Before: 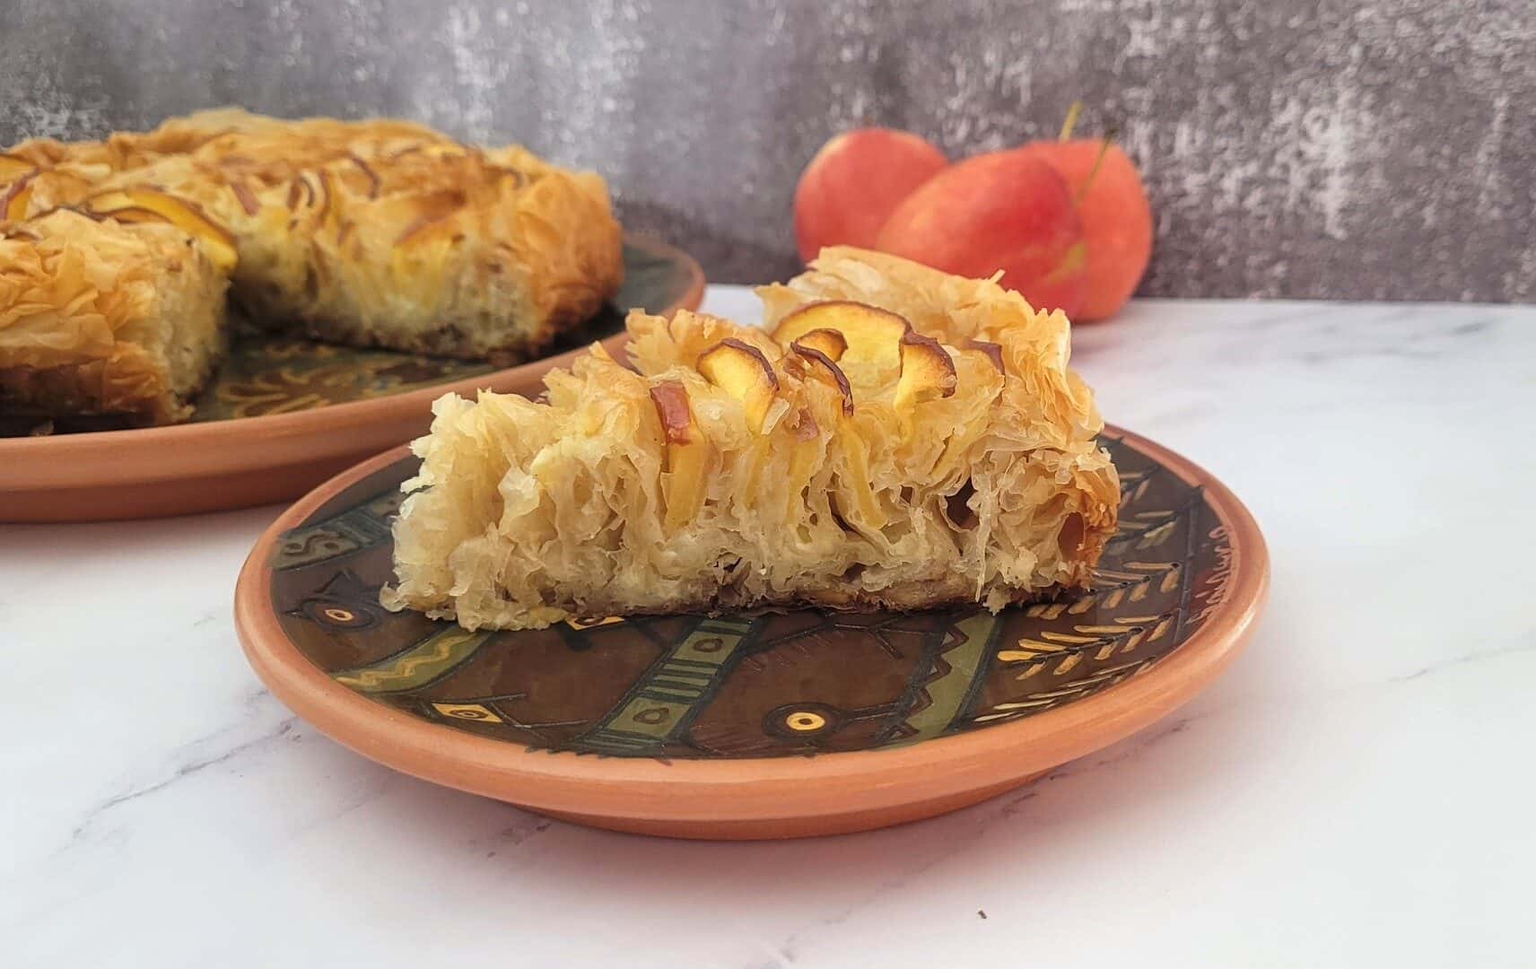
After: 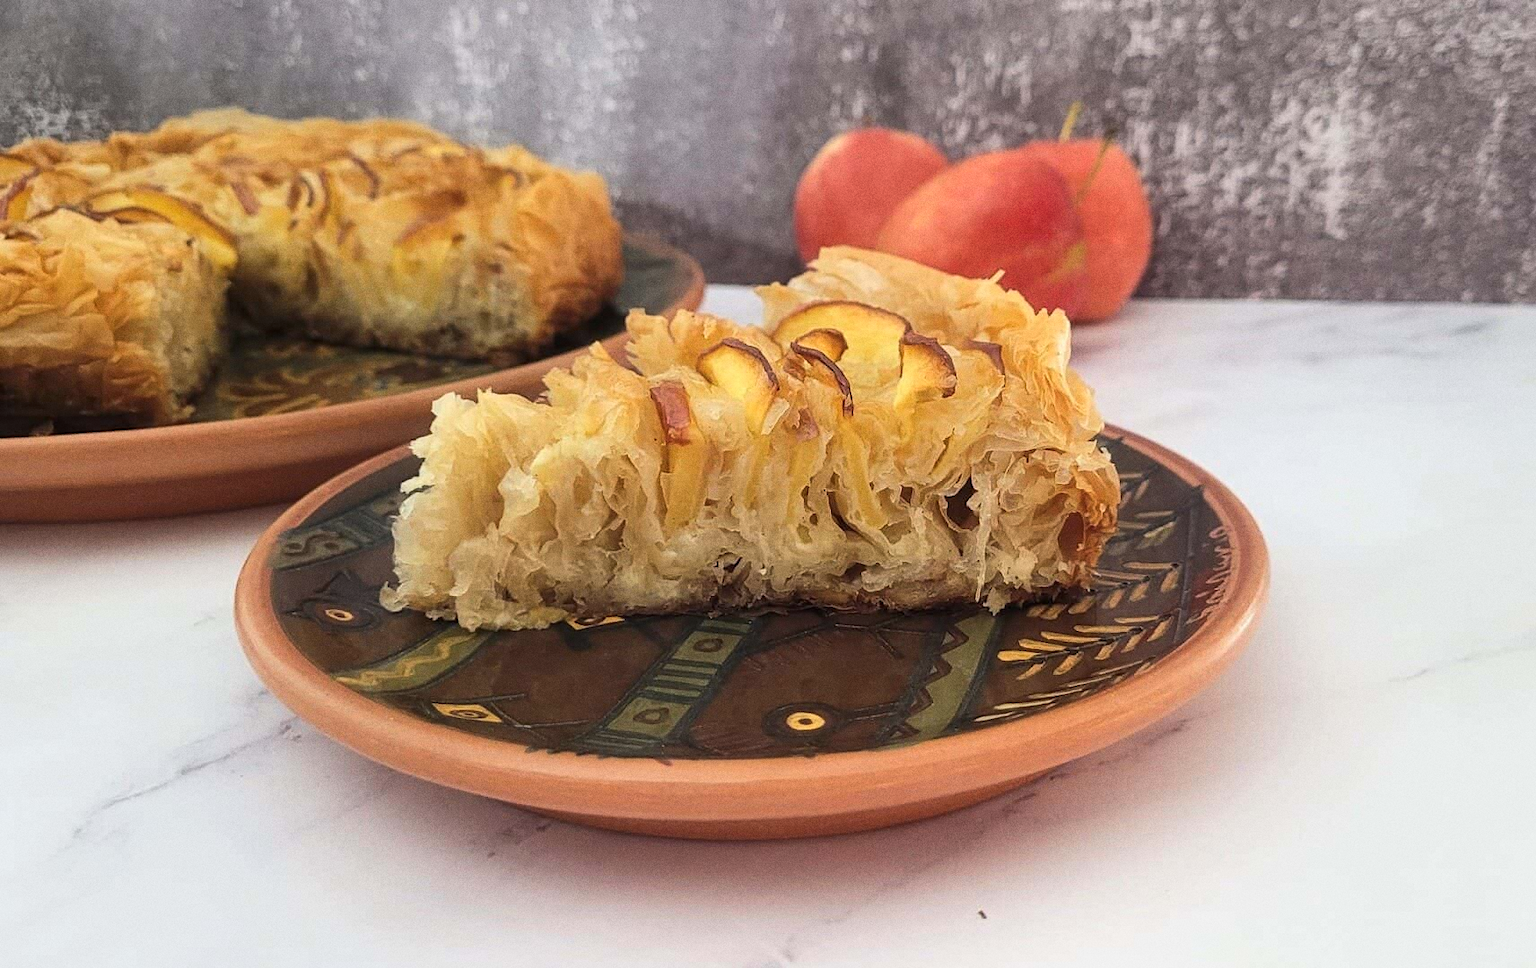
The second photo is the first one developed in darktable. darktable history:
grain: coarseness 3.21 ISO
tone curve: curves: ch0 [(0, 0) (0.339, 0.306) (0.687, 0.706) (1, 1)], color space Lab, linked channels, preserve colors none
